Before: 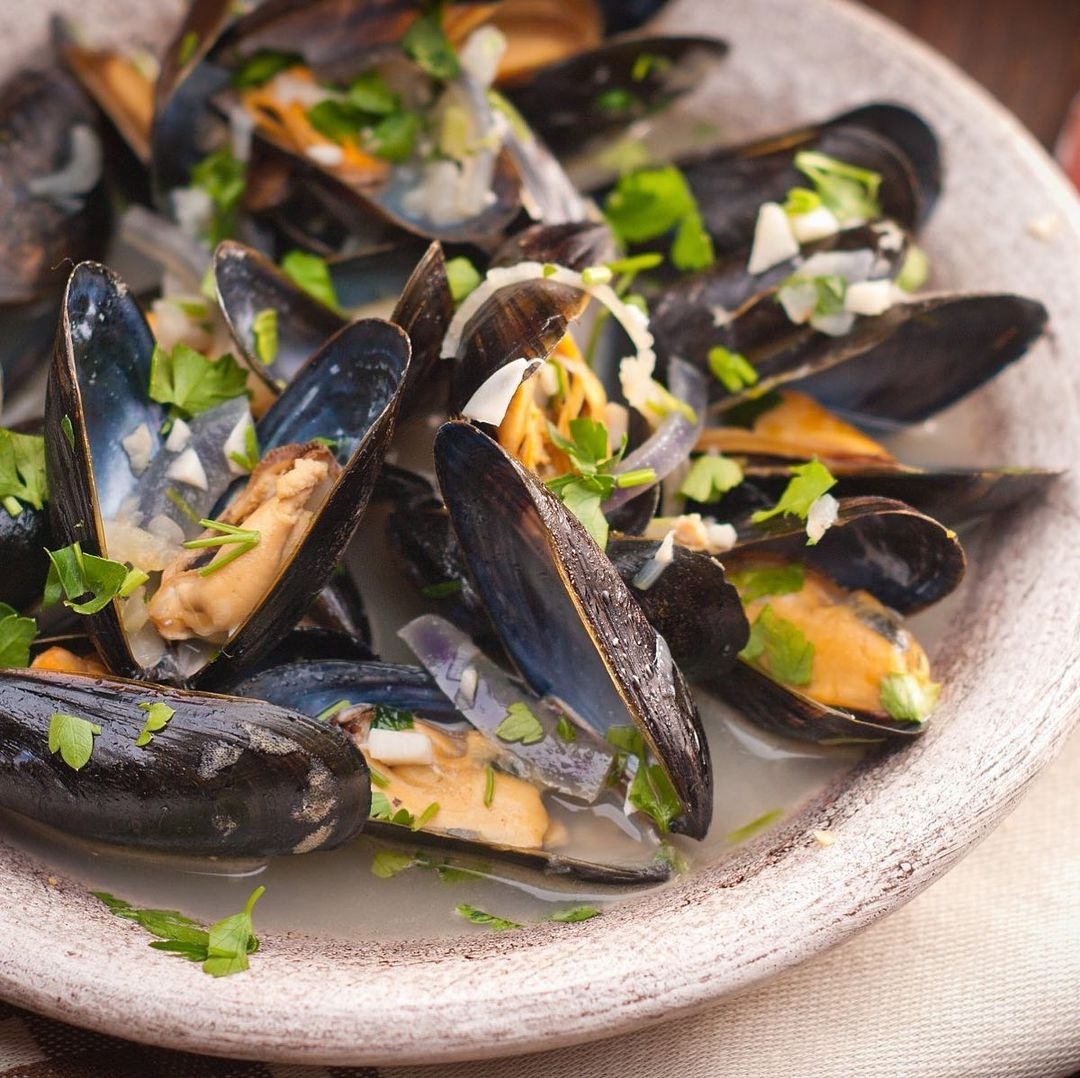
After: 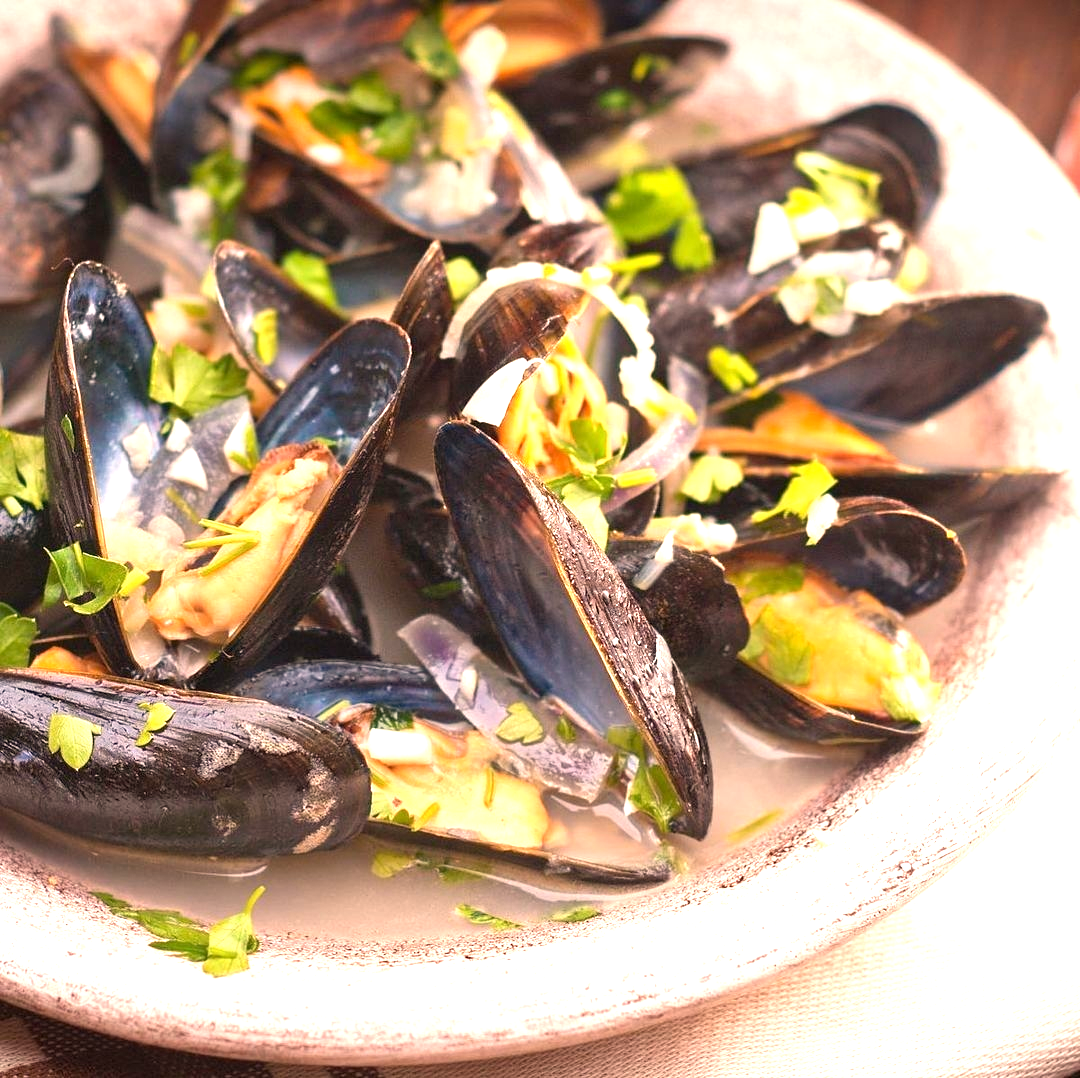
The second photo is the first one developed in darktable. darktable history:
exposure: black level correction 0.001, exposure 1.05 EV, compensate exposure bias true, compensate highlight preservation false
white balance: red 1.127, blue 0.943
